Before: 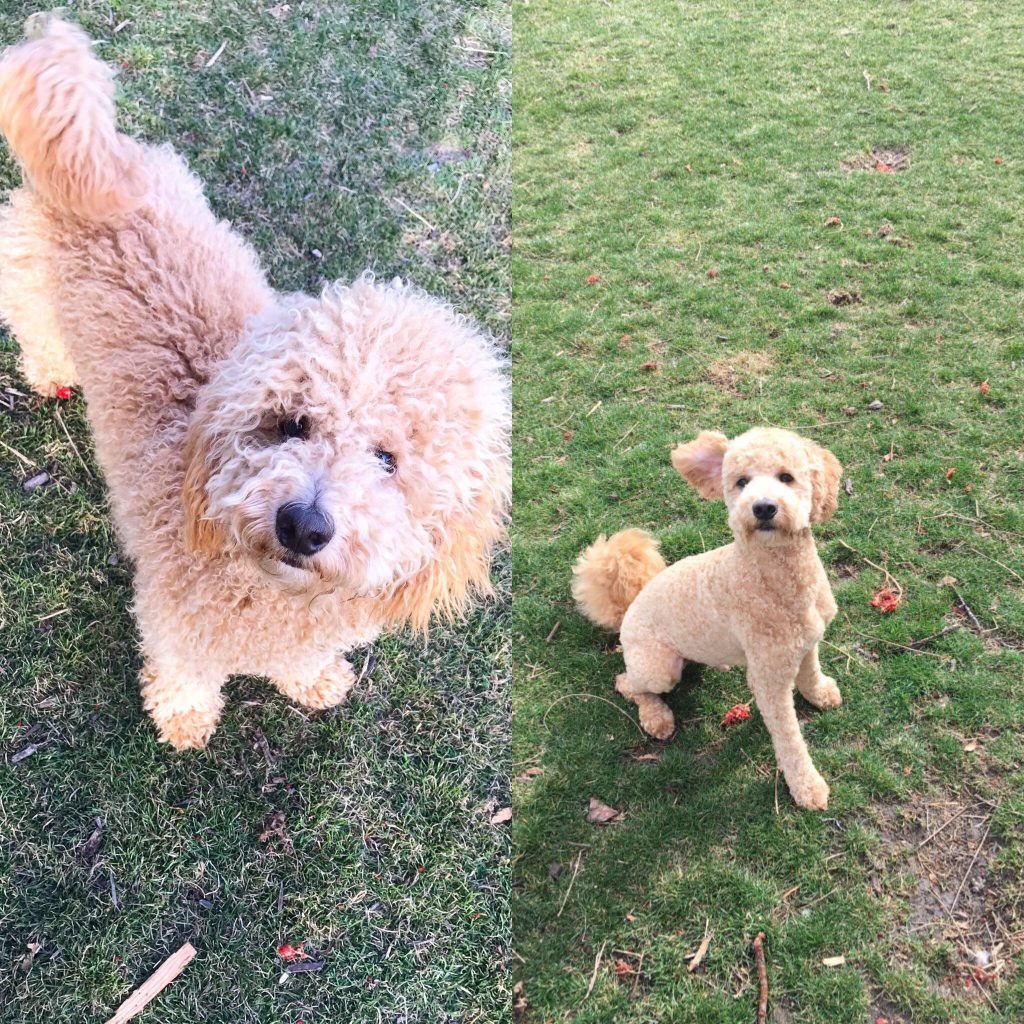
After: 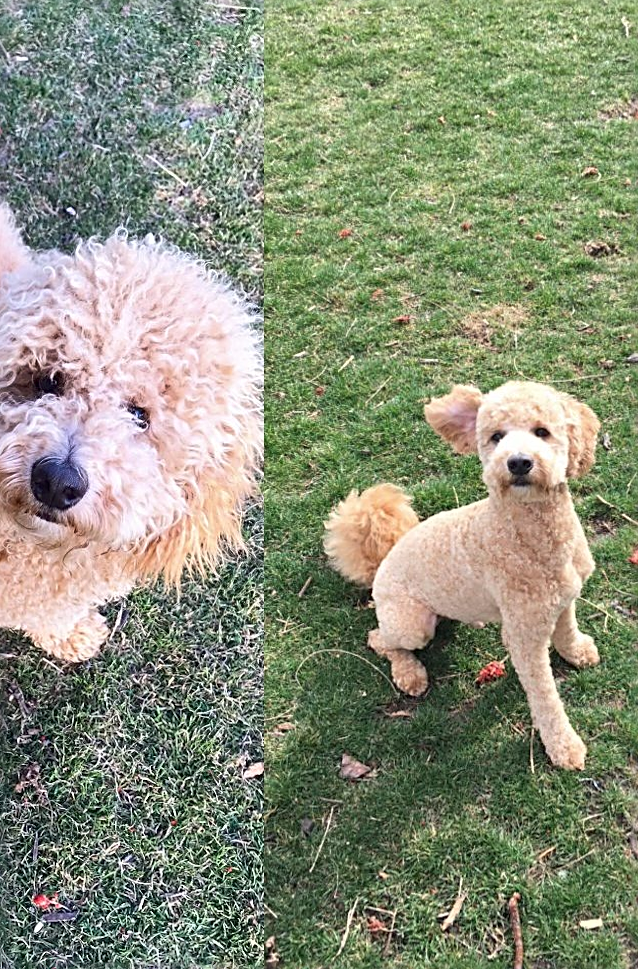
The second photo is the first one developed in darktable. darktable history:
crop and rotate: left 22.918%, top 5.629%, right 14.711%, bottom 2.247%
shadows and highlights: low approximation 0.01, soften with gaussian
sharpen: radius 2.531, amount 0.628
rotate and perspective: lens shift (horizontal) -0.055, automatic cropping off
